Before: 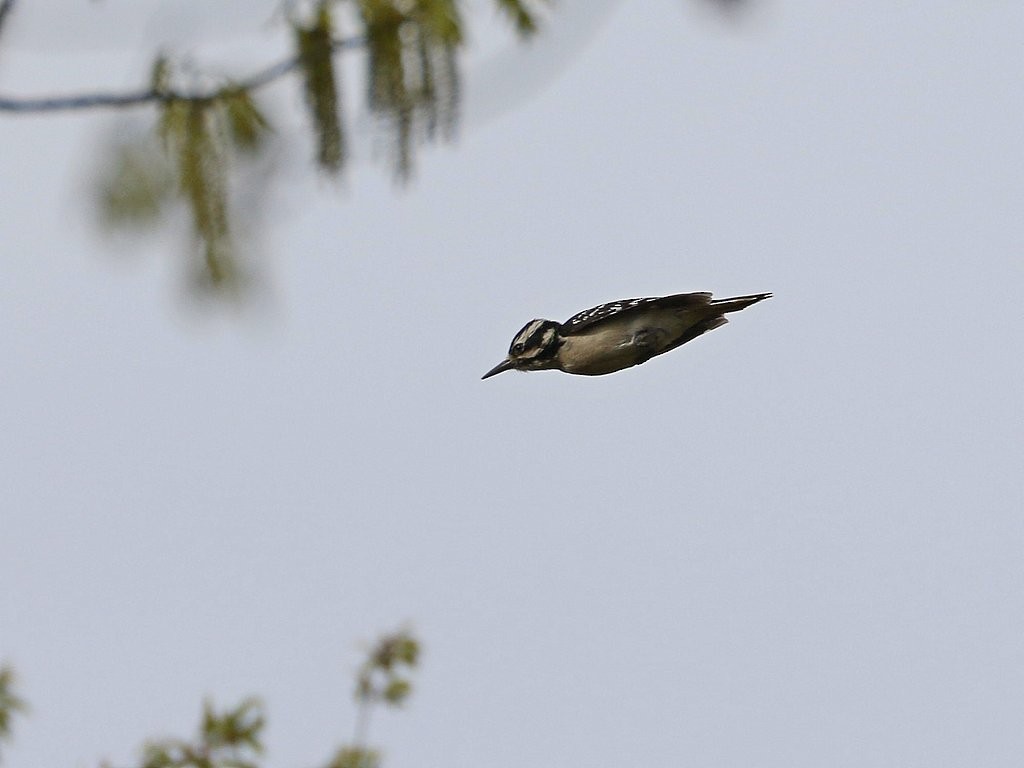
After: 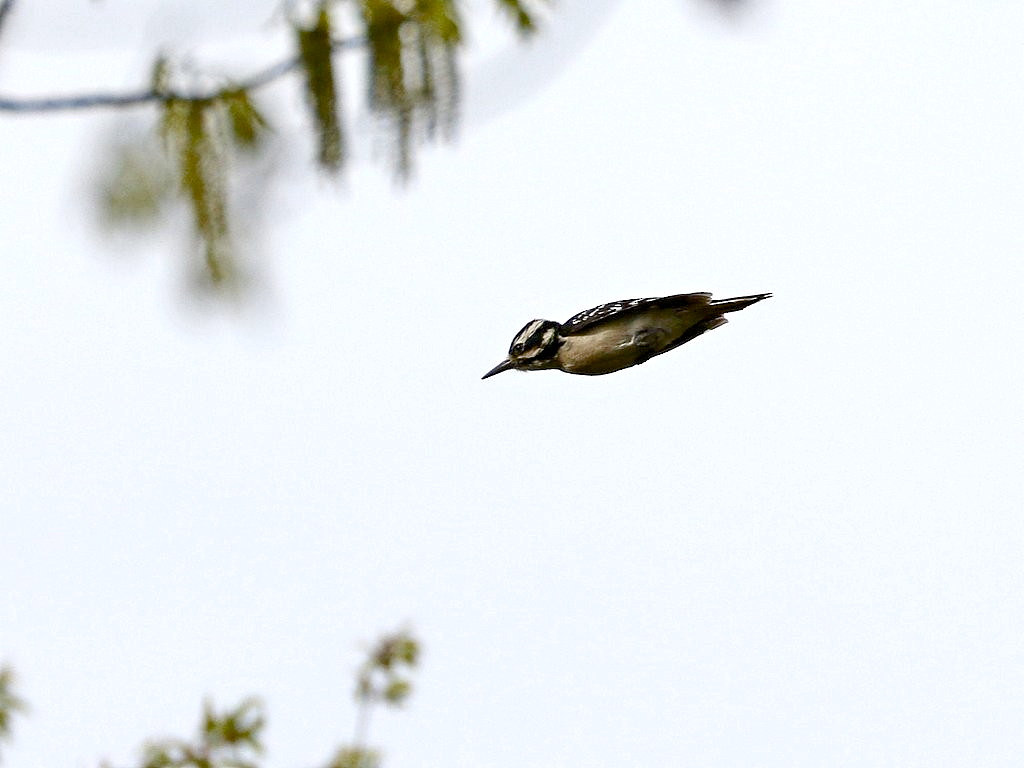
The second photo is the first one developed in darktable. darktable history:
color balance rgb: global offset › luminance -0.838%, linear chroma grading › shadows -7.704%, linear chroma grading › global chroma 9.759%, perceptual saturation grading › global saturation 20%, perceptual saturation grading › highlights -50.469%, perceptual saturation grading › shadows 30.435%, perceptual brilliance grading › global brilliance 2.871%, saturation formula JzAzBz (2021)
exposure: black level correction 0.001, exposure 0.673 EV, compensate highlight preservation false
